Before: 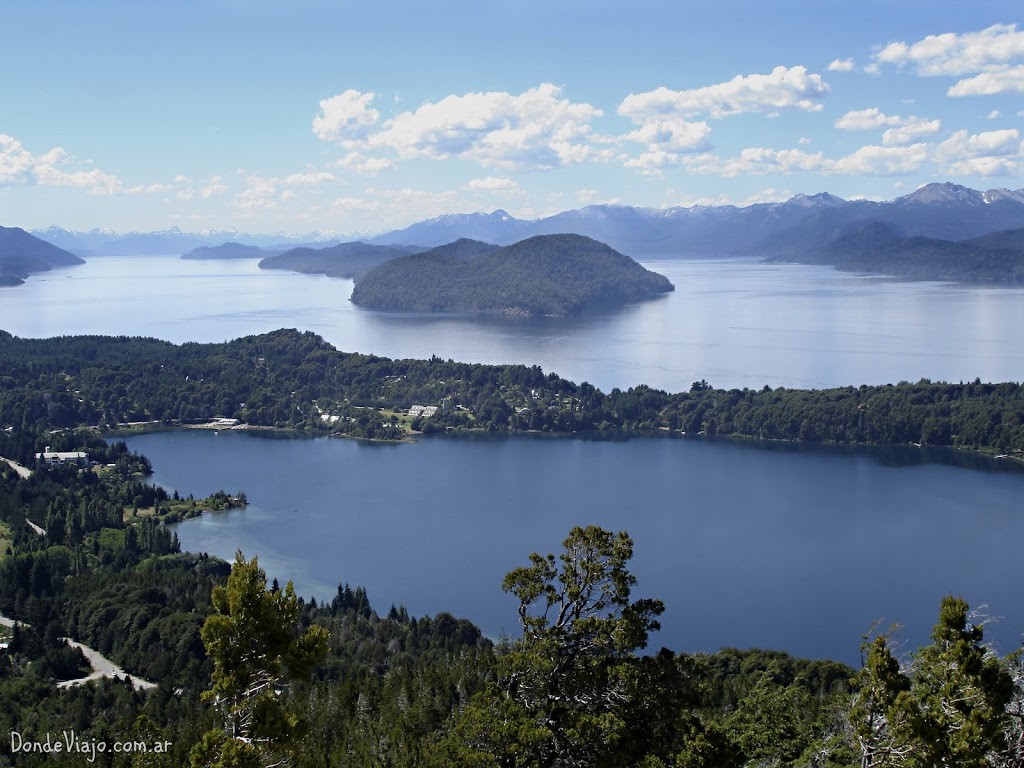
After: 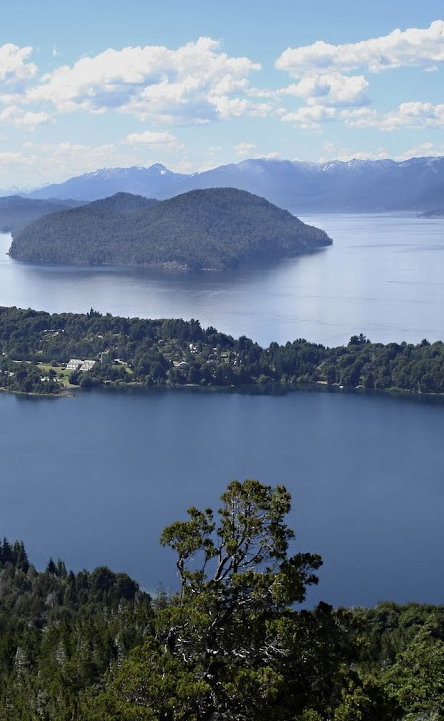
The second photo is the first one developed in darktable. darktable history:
crop: left 33.452%, top 6.025%, right 23.155%
color balance: mode lift, gamma, gain (sRGB)
